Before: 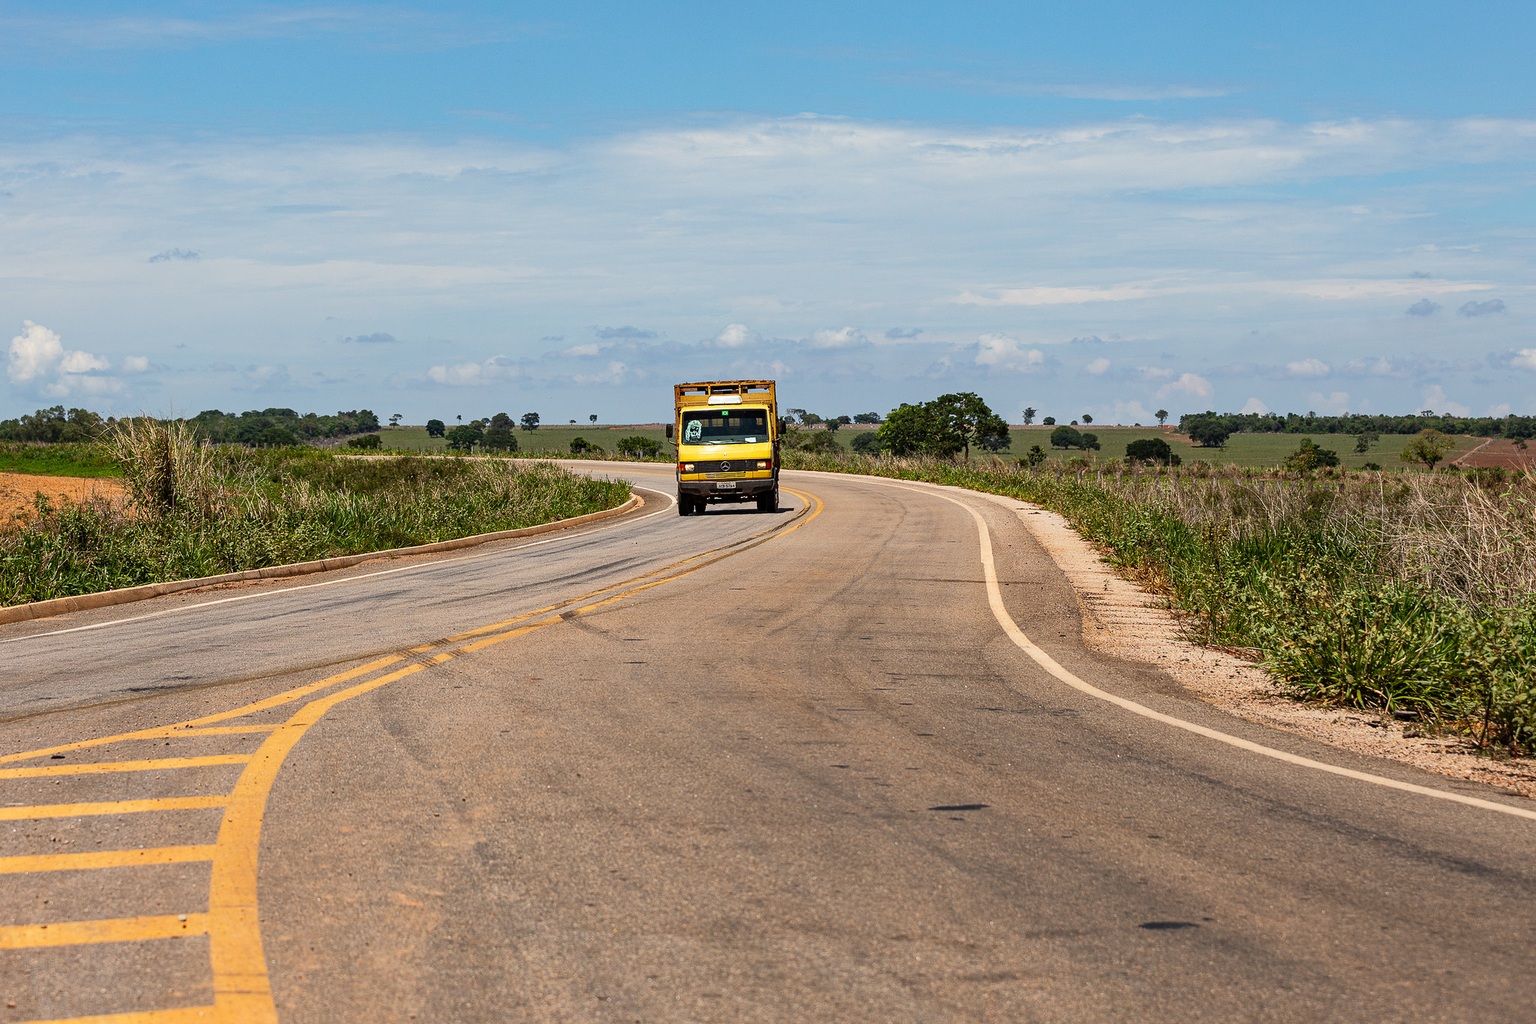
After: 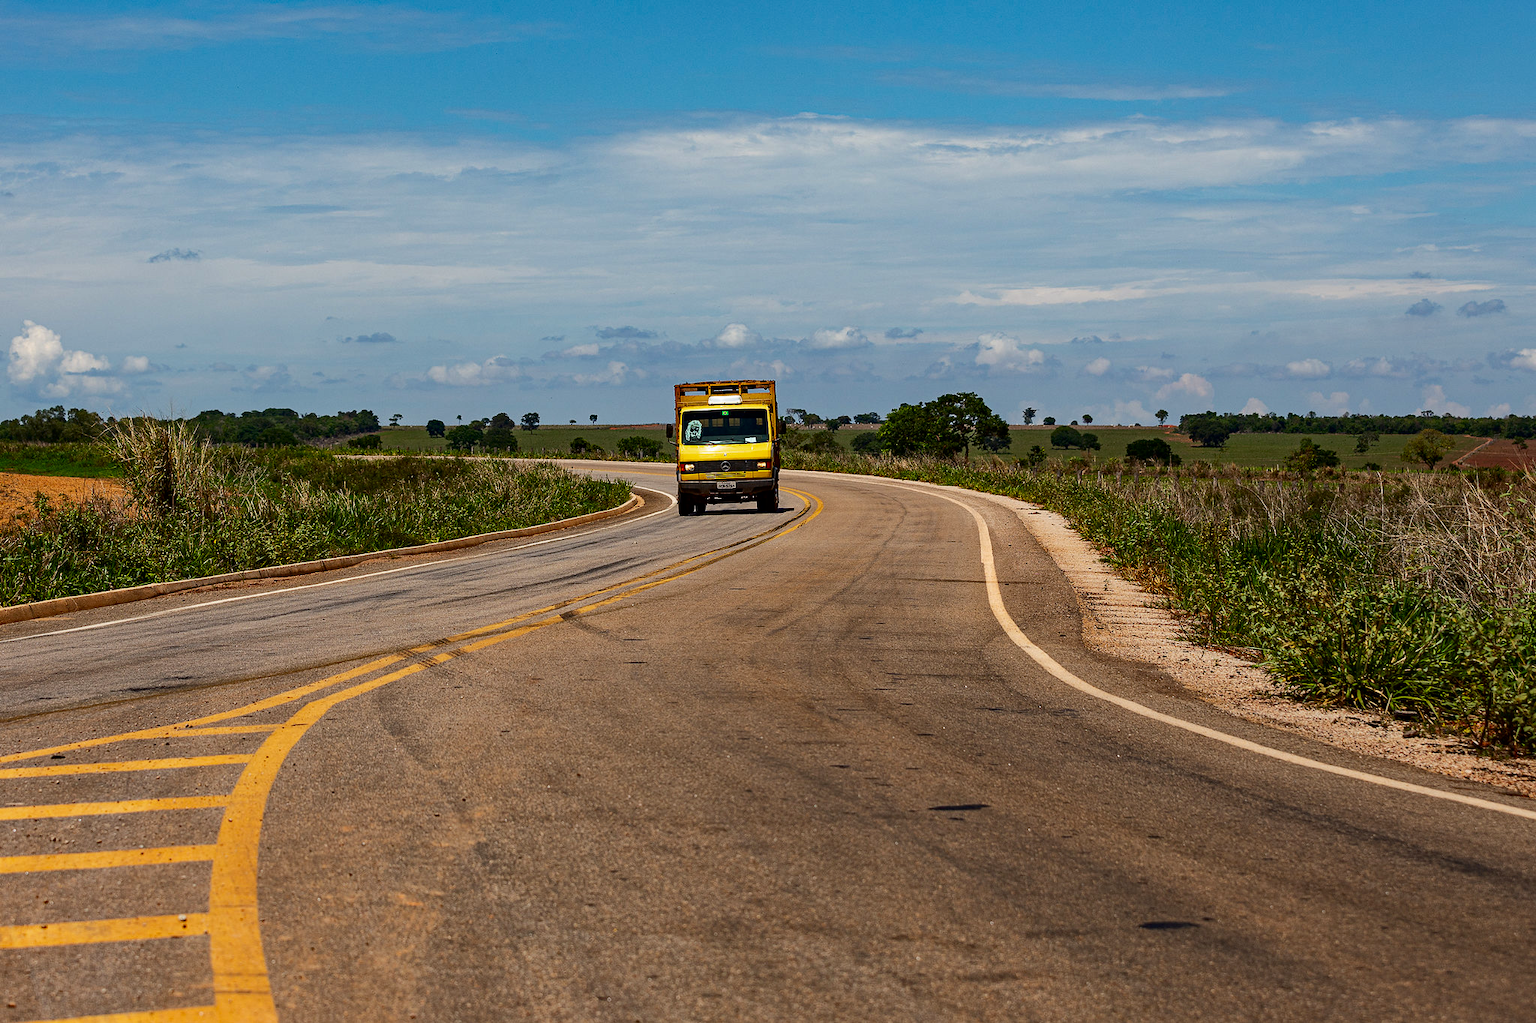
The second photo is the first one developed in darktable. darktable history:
contrast brightness saturation: brightness -0.211, saturation 0.077
haze removal: compatibility mode true, adaptive false
